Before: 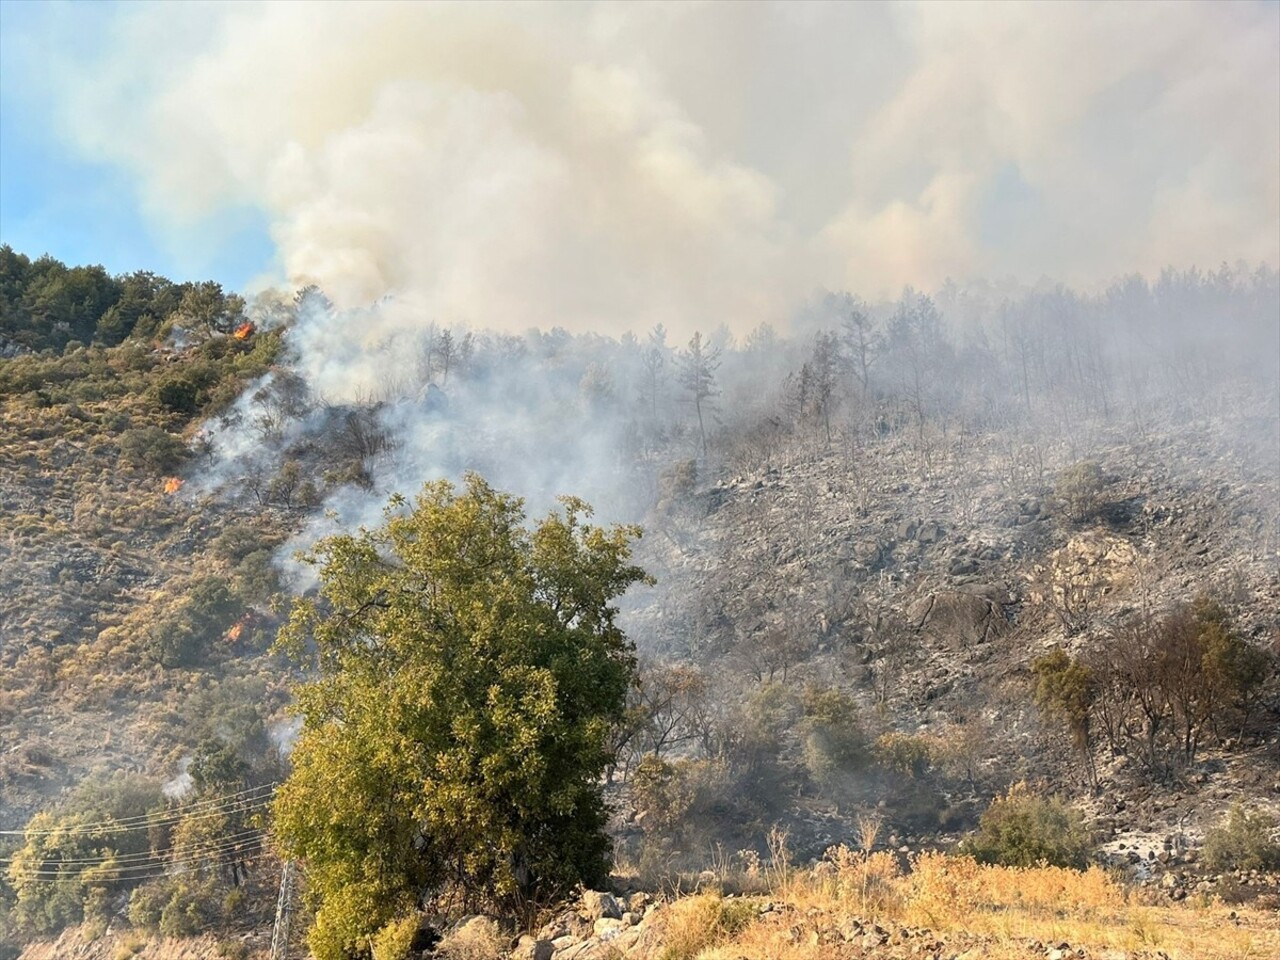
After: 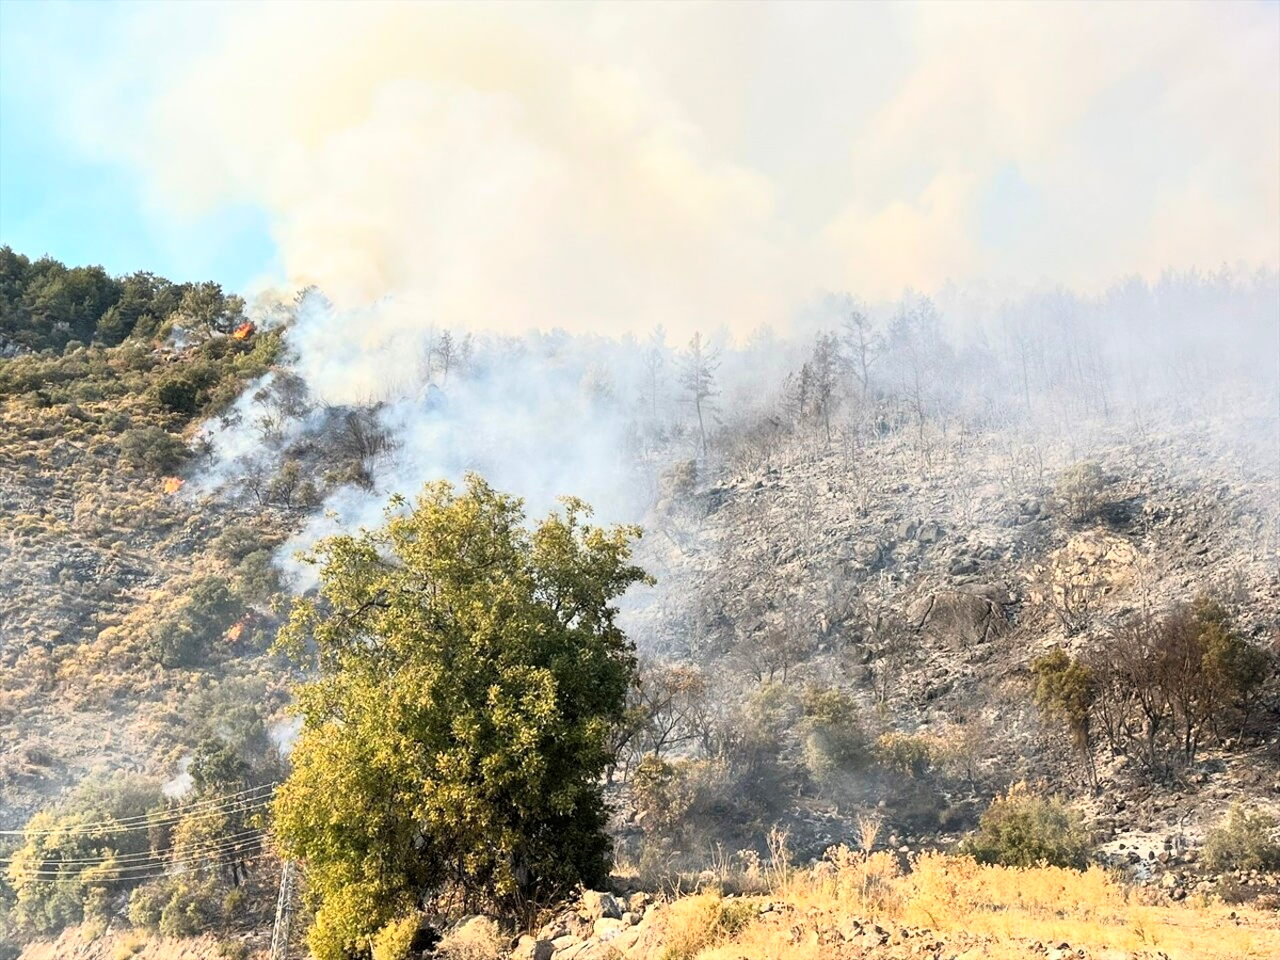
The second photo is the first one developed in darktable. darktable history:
base curve: curves: ch0 [(0, 0) (0.005, 0.002) (0.193, 0.295) (0.399, 0.664) (0.75, 0.928) (1, 1)]
